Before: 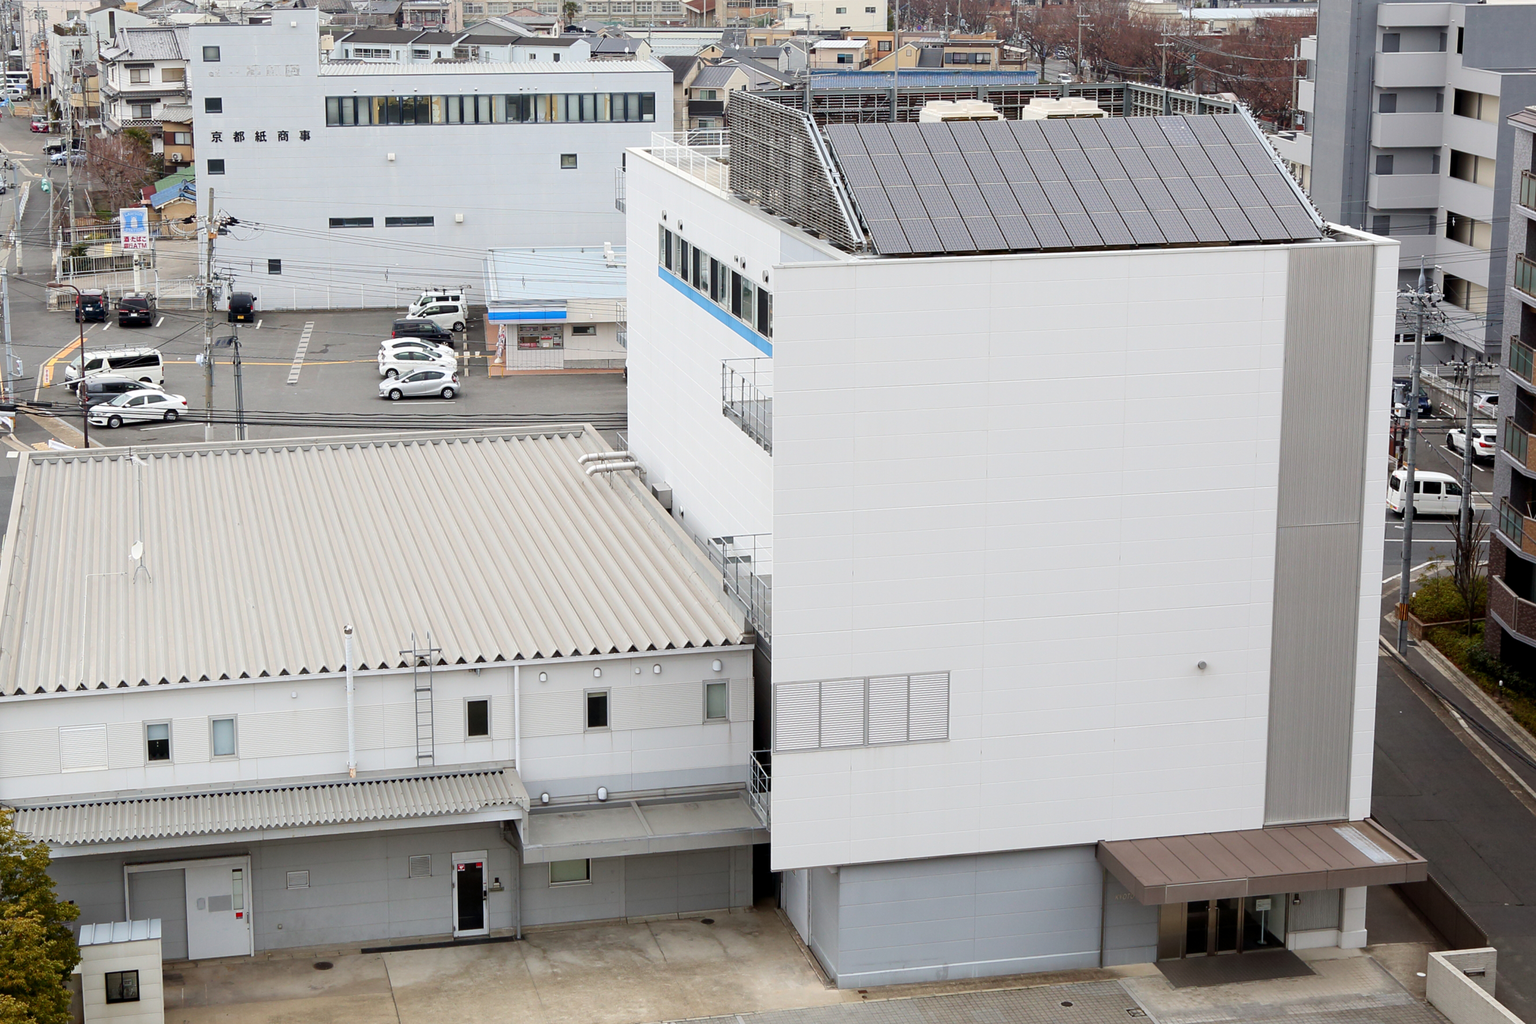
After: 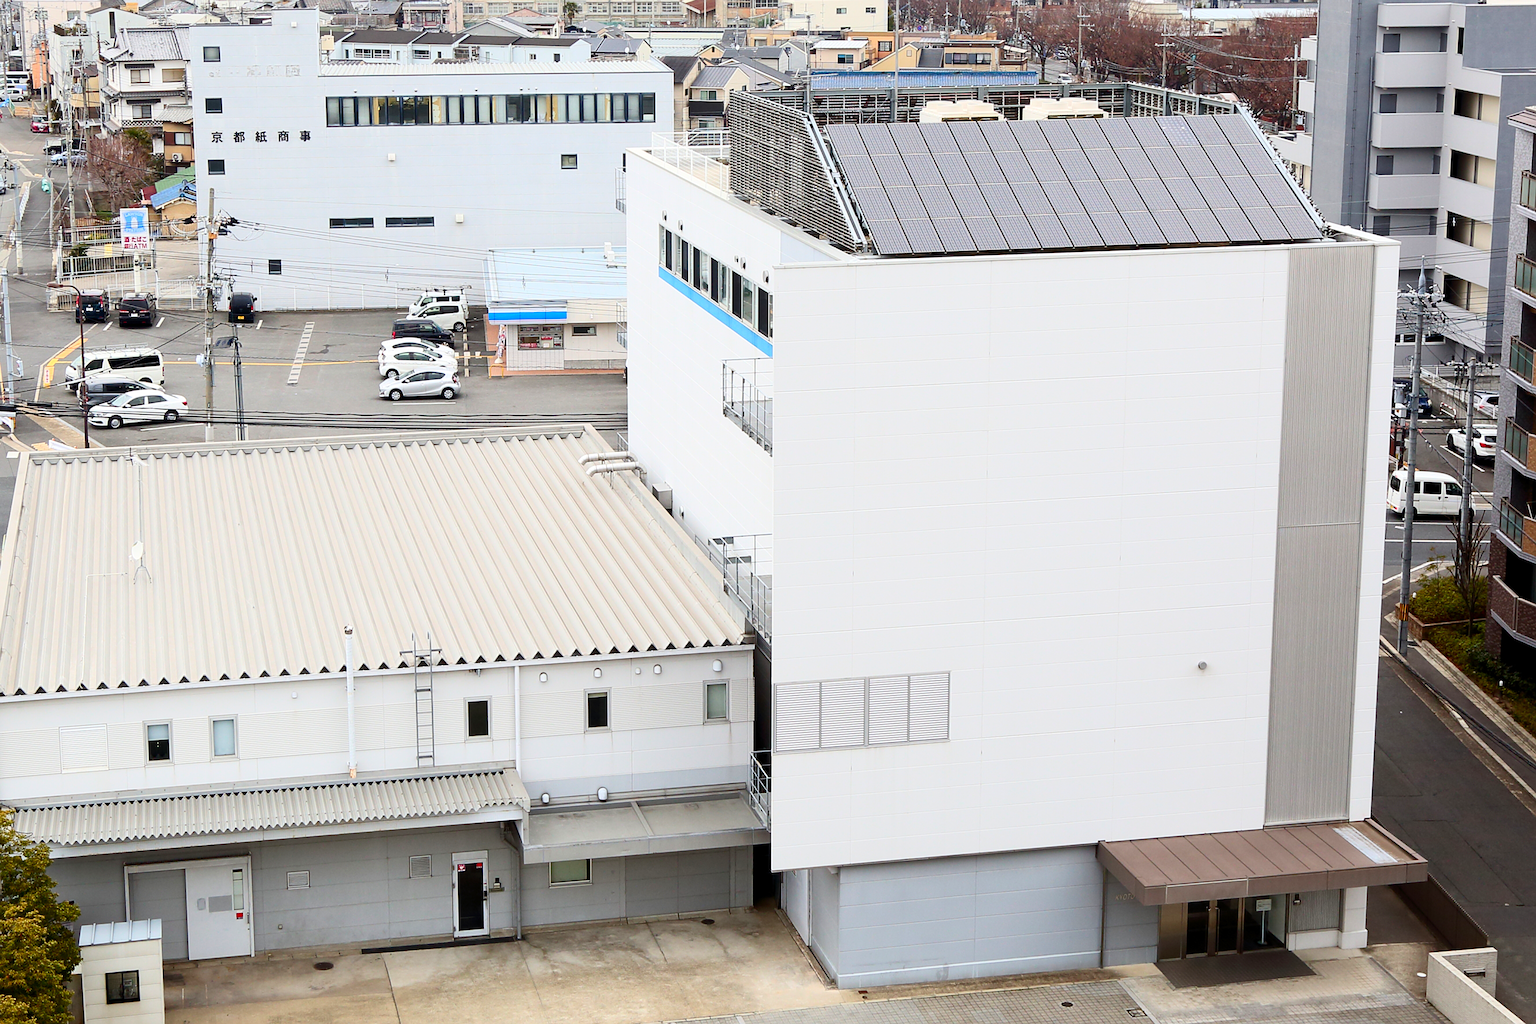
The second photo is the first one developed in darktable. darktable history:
sharpen: on, module defaults
contrast brightness saturation: contrast 0.227, brightness 0.107, saturation 0.294
